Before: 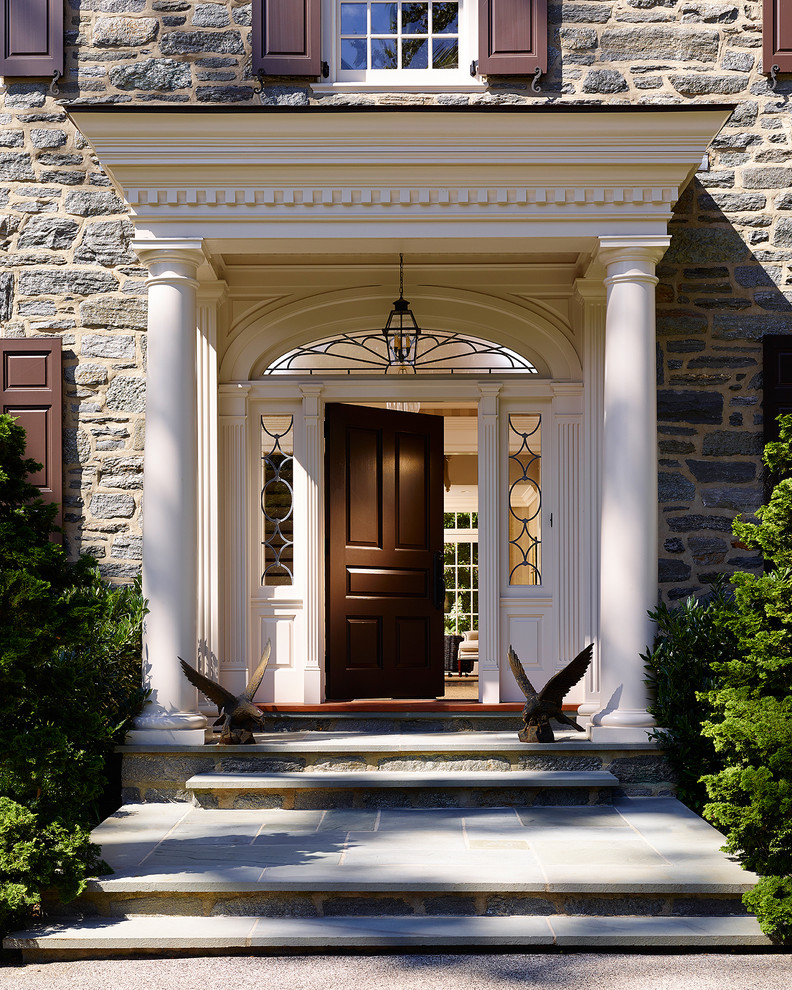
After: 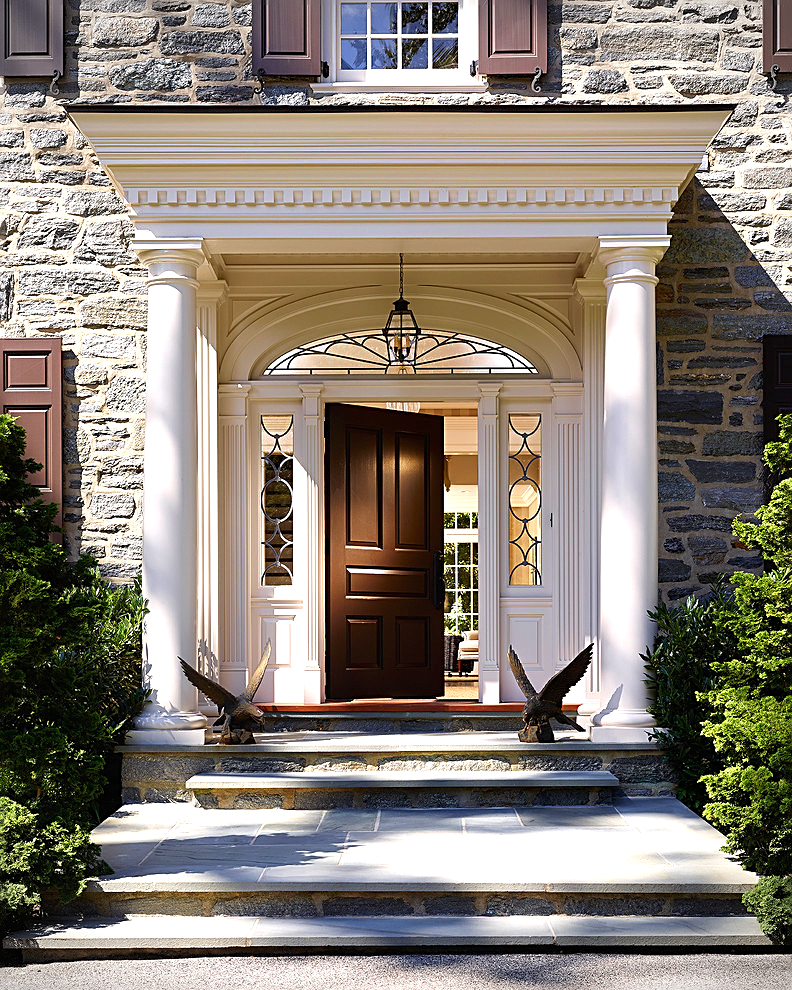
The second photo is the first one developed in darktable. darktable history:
sharpen: on, module defaults
vignetting: fall-off start 97.19%, width/height ratio 1.187, dithering 16-bit output
exposure: exposure 0.659 EV, compensate highlight preservation false
